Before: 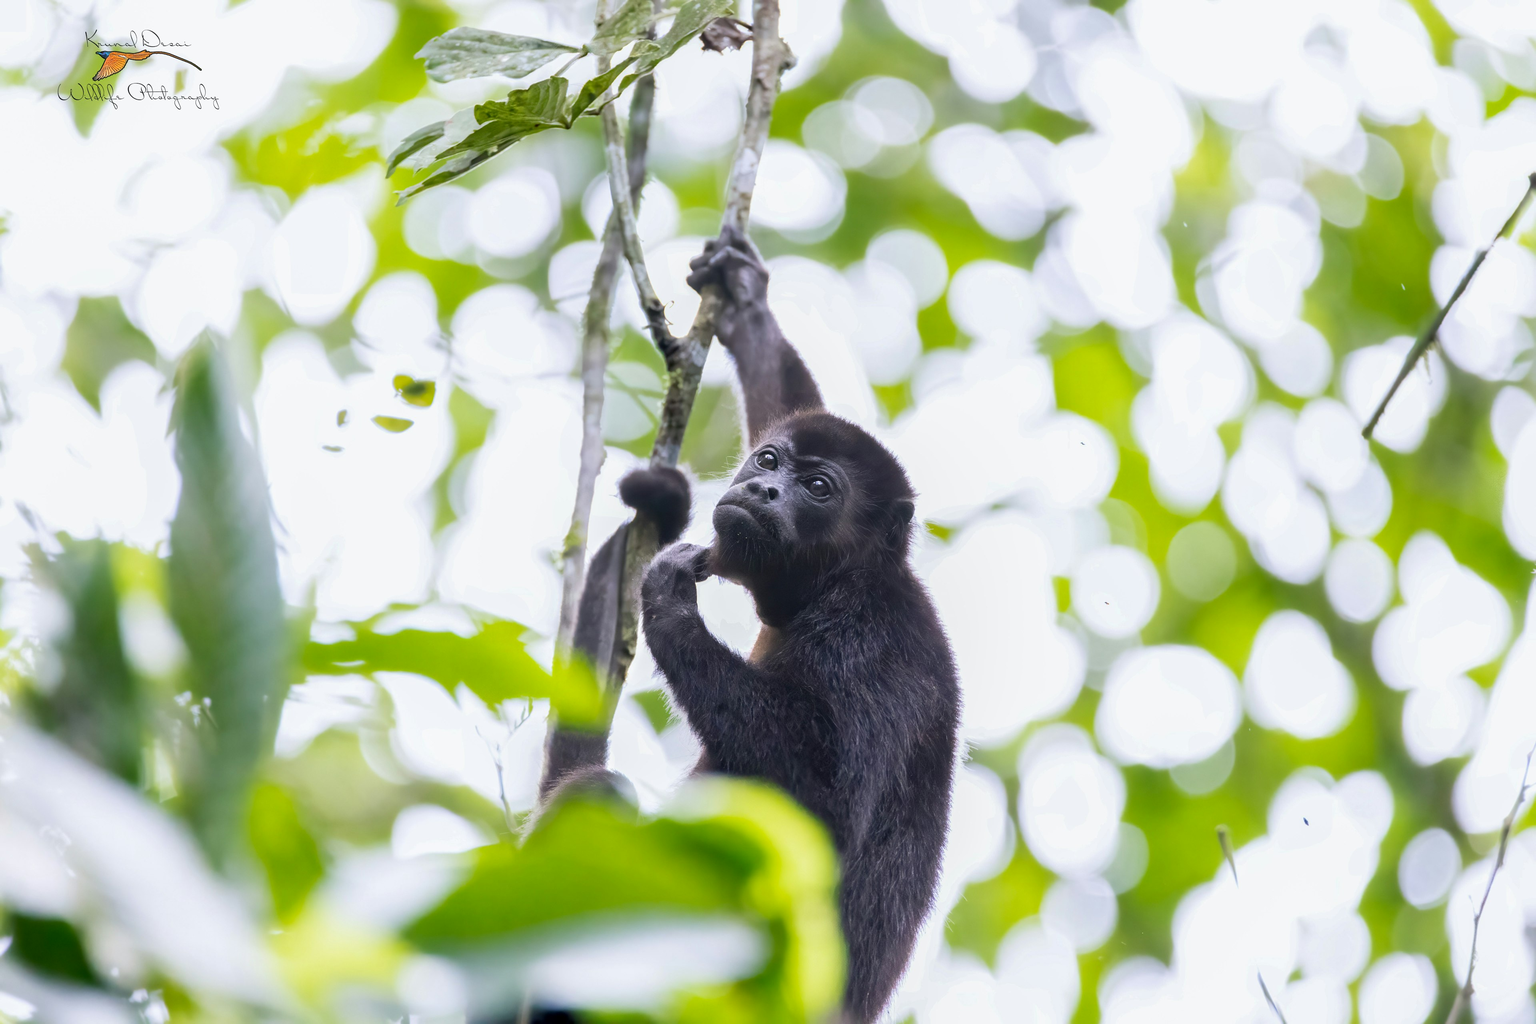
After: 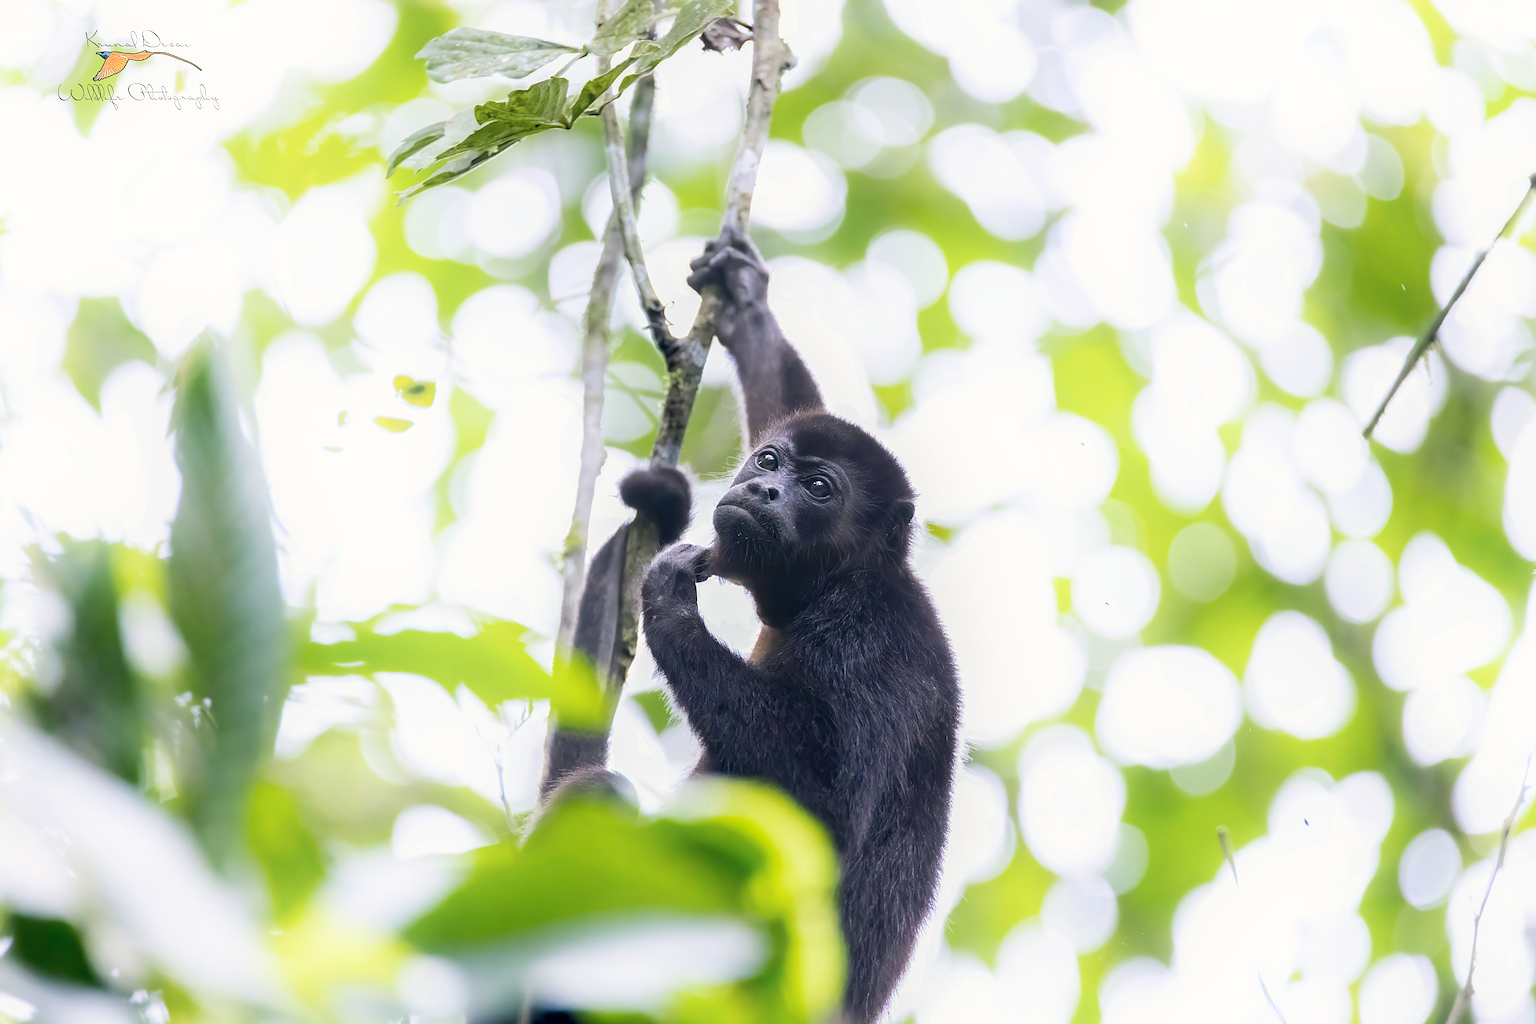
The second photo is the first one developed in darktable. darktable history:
shadows and highlights: shadows -25.41, highlights 51.36, soften with gaussian
sharpen: on, module defaults
color correction: highlights a* 0.473, highlights b* 2.64, shadows a* -1.18, shadows b* -4.46
